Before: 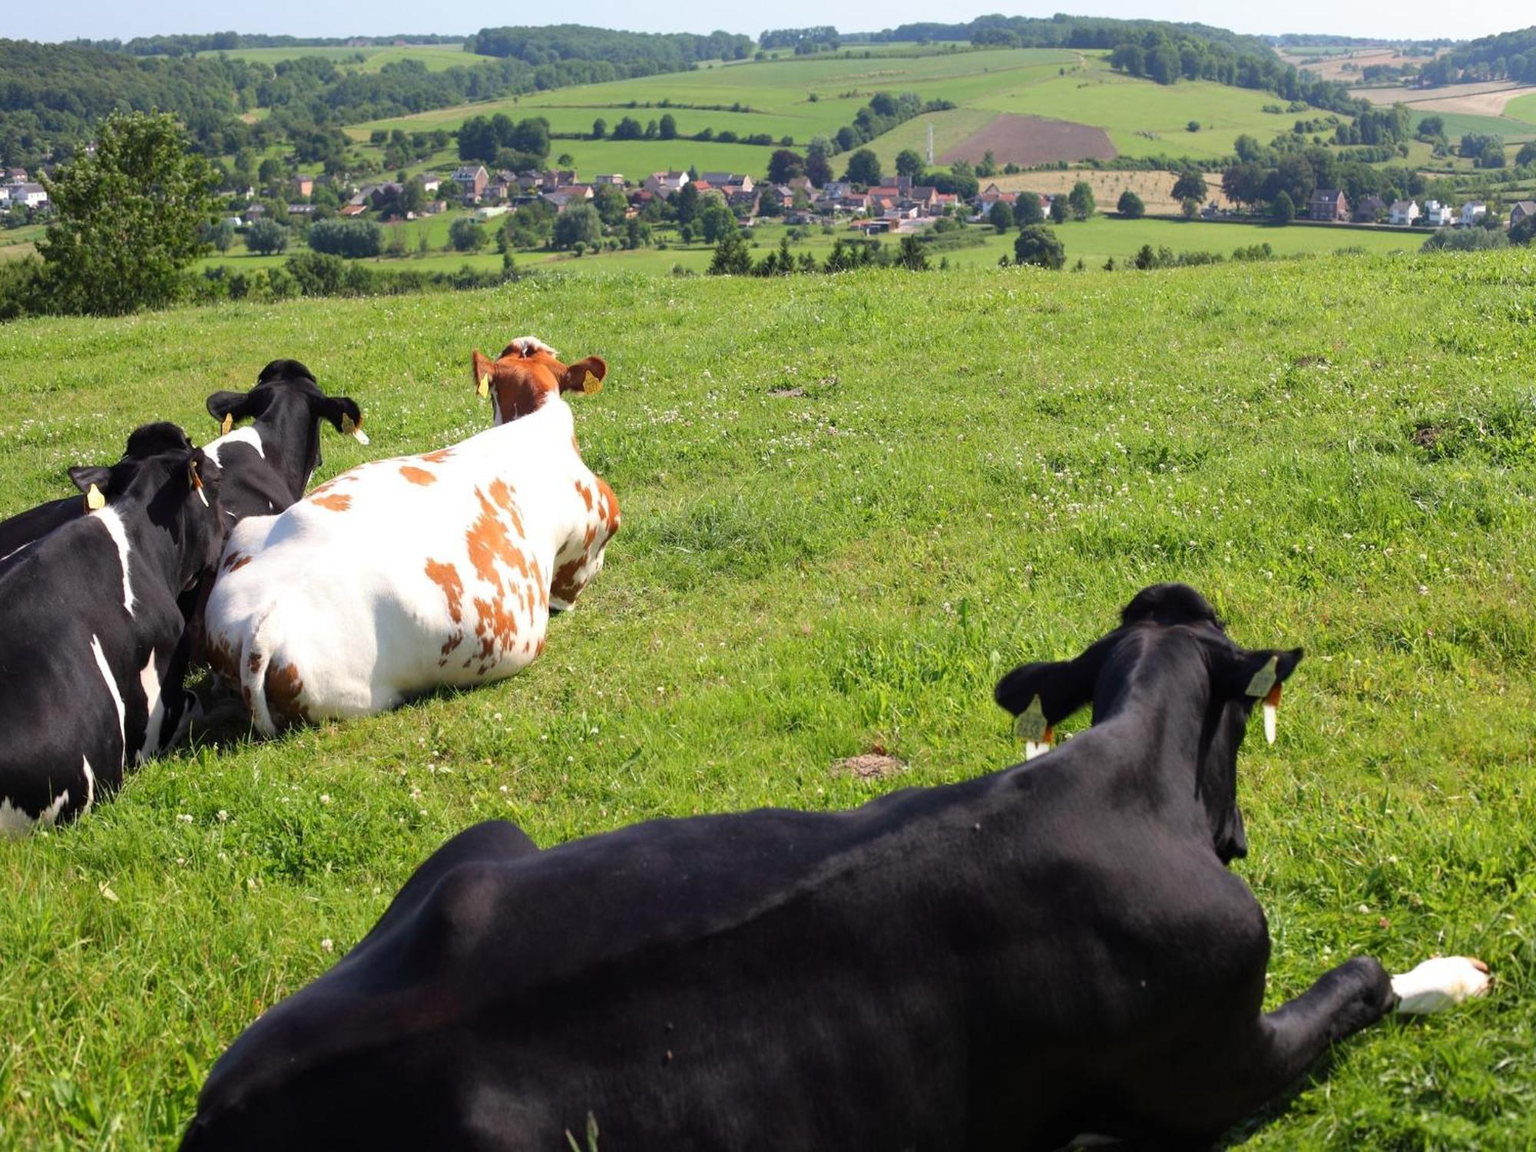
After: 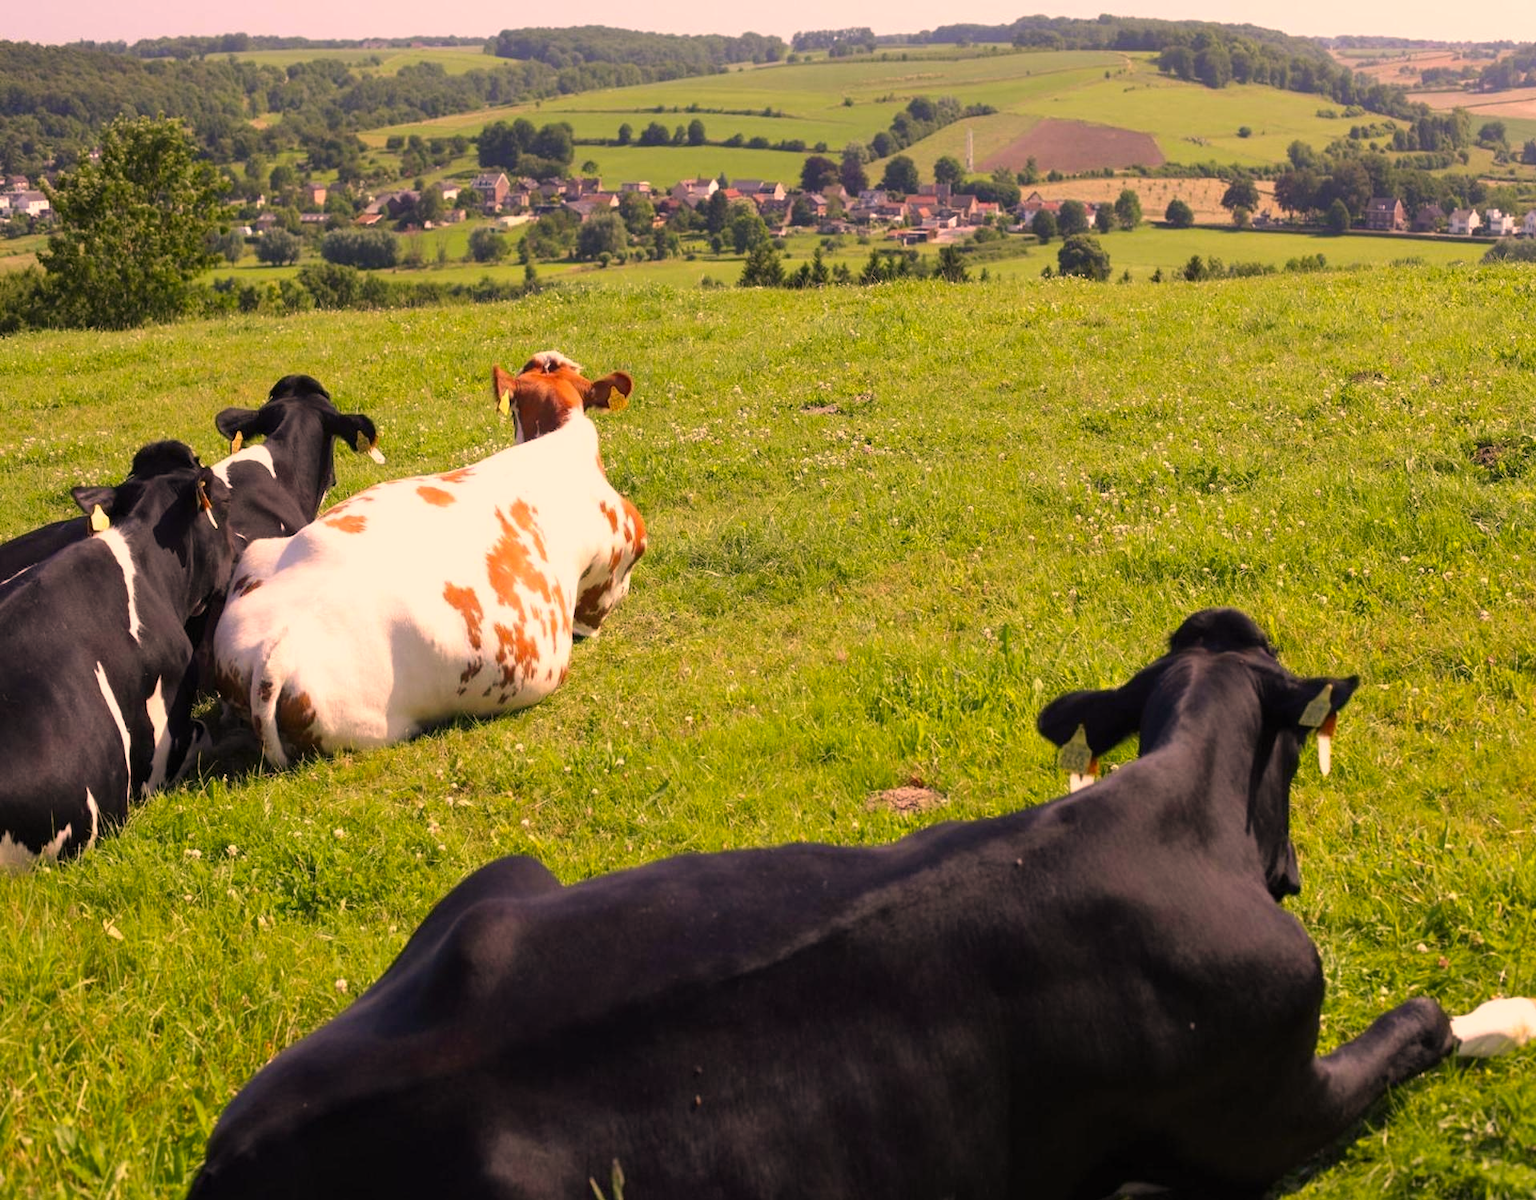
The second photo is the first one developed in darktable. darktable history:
crop: right 4.051%, bottom 0.025%
color correction: highlights a* 21.54, highlights b* 22.22
shadows and highlights: radius 126.77, shadows 21.21, highlights -22.25, low approximation 0.01
